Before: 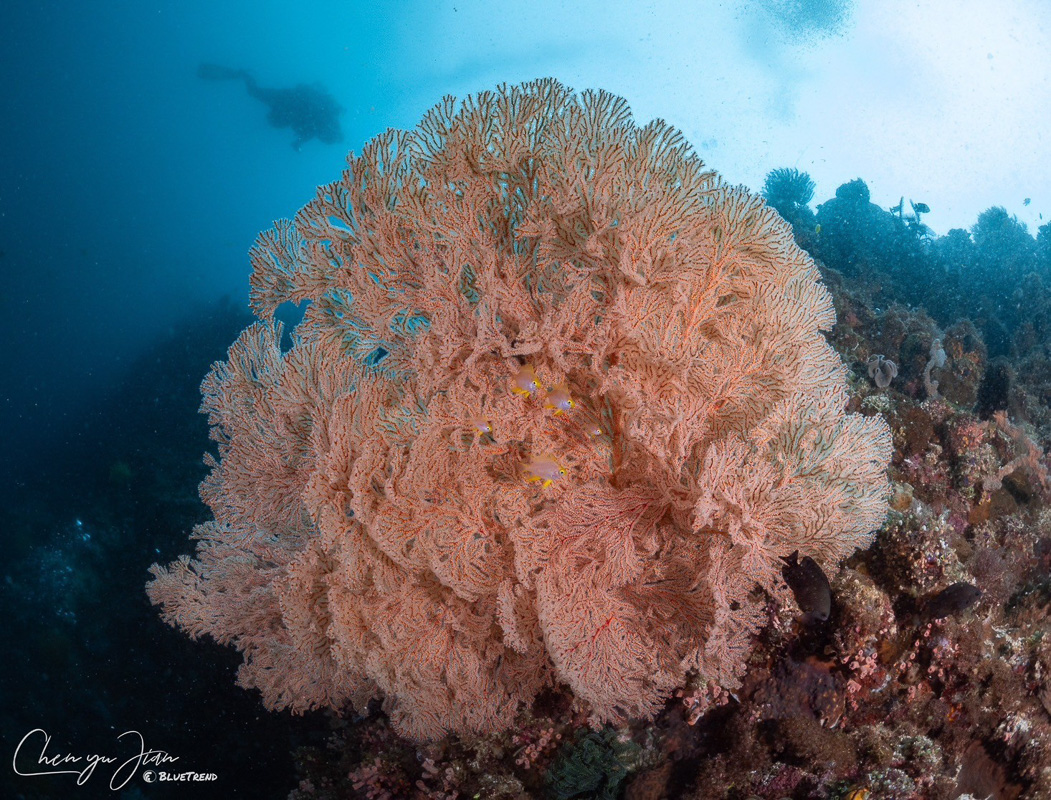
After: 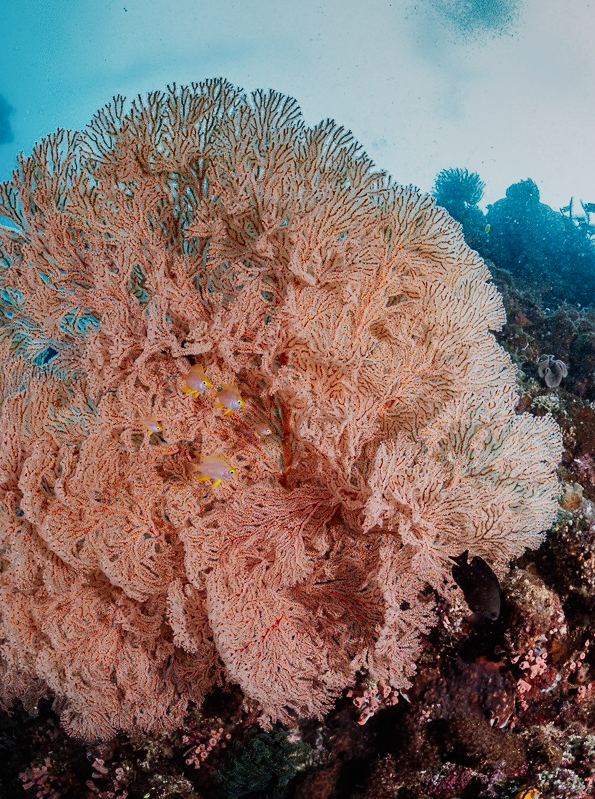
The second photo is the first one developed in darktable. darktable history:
sharpen: amount 0.2
sigmoid: contrast 1.6, skew -0.2, preserve hue 0%, red attenuation 0.1, red rotation 0.035, green attenuation 0.1, green rotation -0.017, blue attenuation 0.15, blue rotation -0.052, base primaries Rec2020
shadows and highlights: radius 118.69, shadows 42.21, highlights -61.56, soften with gaussian
crop: left 31.458%, top 0%, right 11.876%
exposure: black level correction -0.001, exposure 0.08 EV, compensate highlight preservation false
white balance: emerald 1
